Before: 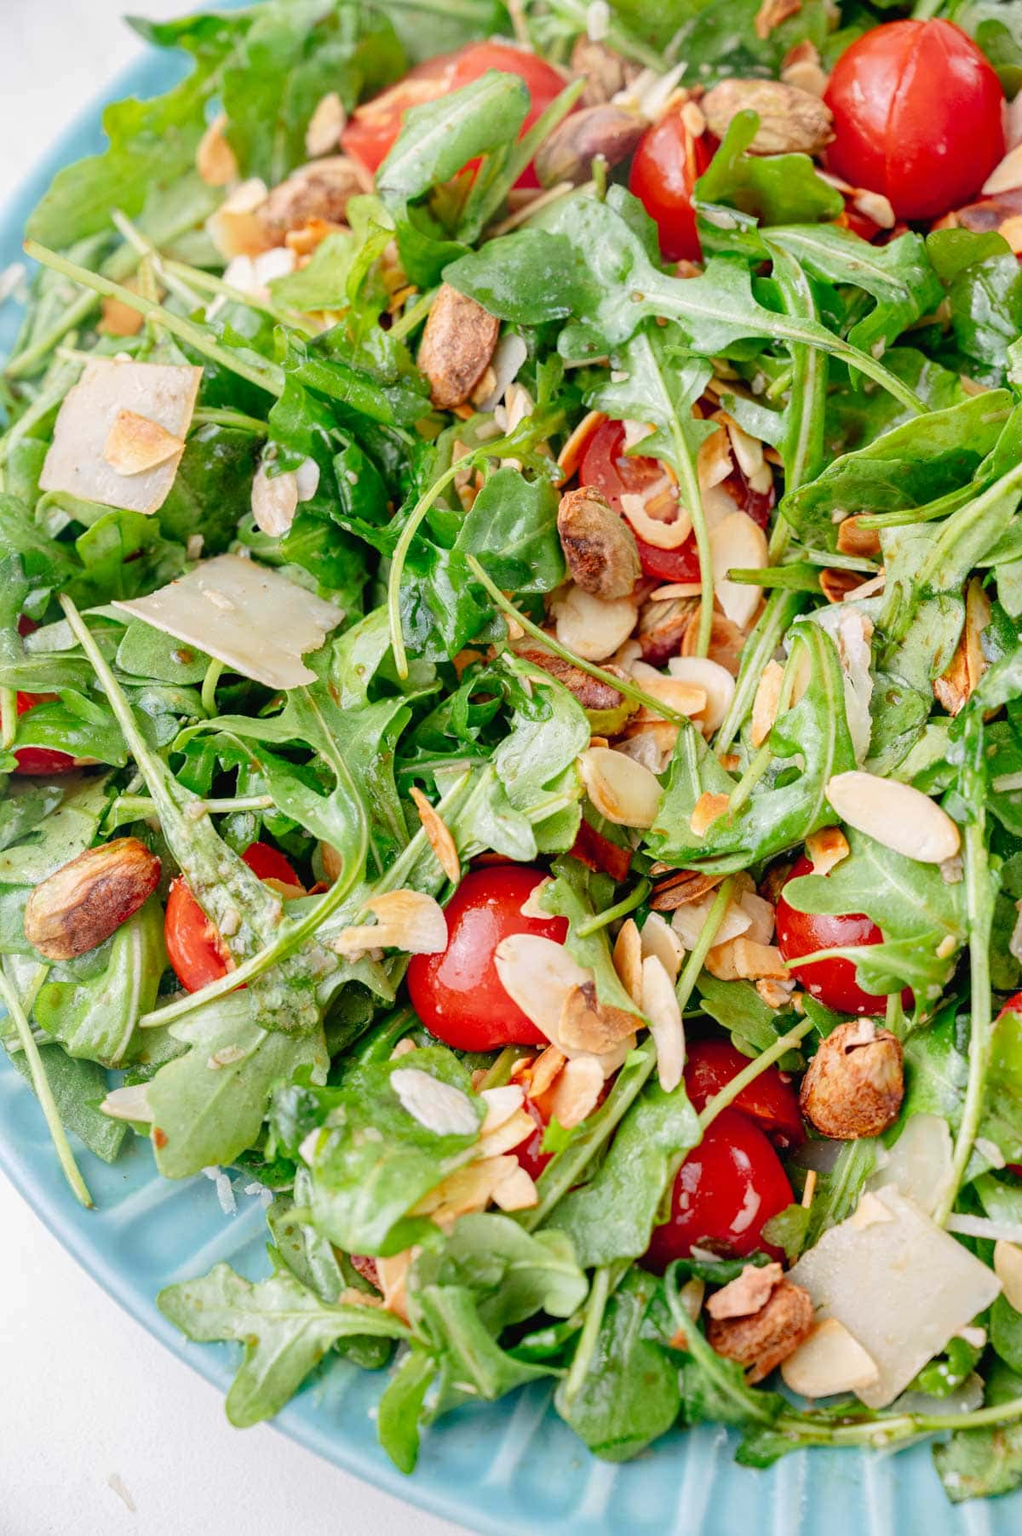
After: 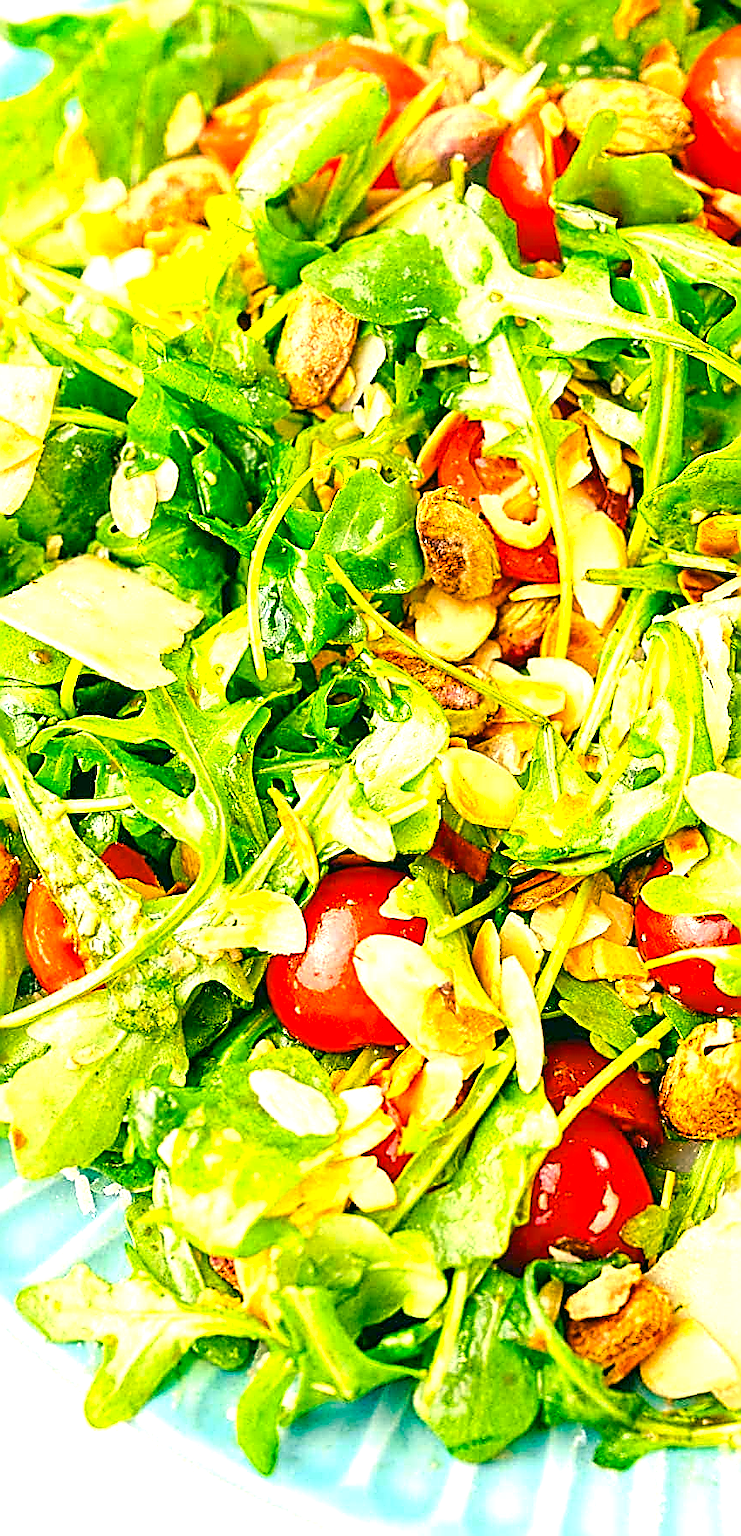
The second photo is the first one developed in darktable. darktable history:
local contrast: mode bilateral grid, contrast 19, coarseness 50, detail 103%, midtone range 0.2
sharpen: amount 1.993
crop: left 13.909%, top 0%, right 13.511%
color balance rgb: shadows lift › chroma 3.271%, shadows lift › hue 243.16°, linear chroma grading › global chroma 15.537%, perceptual saturation grading › global saturation 25.144%, global vibrance 20%
exposure: black level correction 0, exposure 1.199 EV, compensate highlight preservation false
color correction: highlights a* 4.87, highlights b* 23.56, shadows a* -16, shadows b* 3.82
